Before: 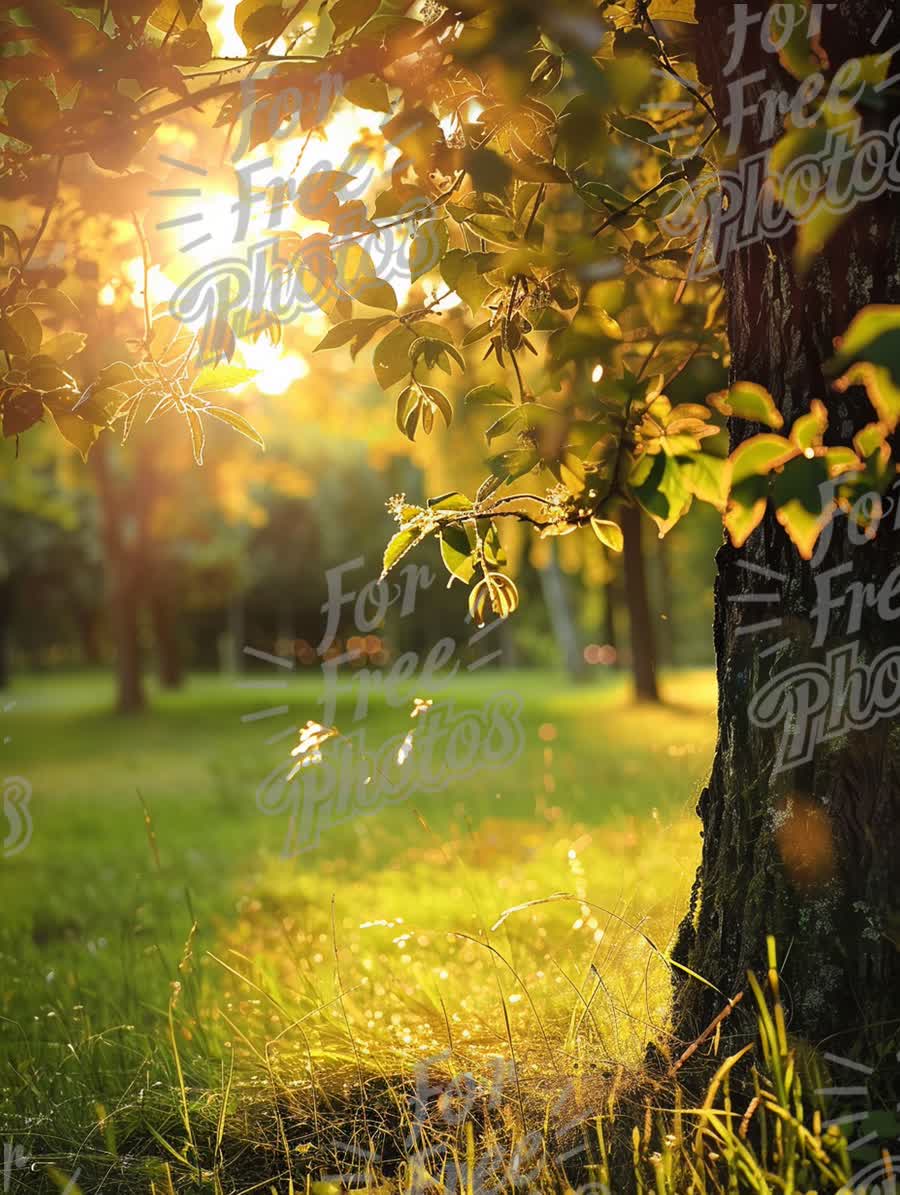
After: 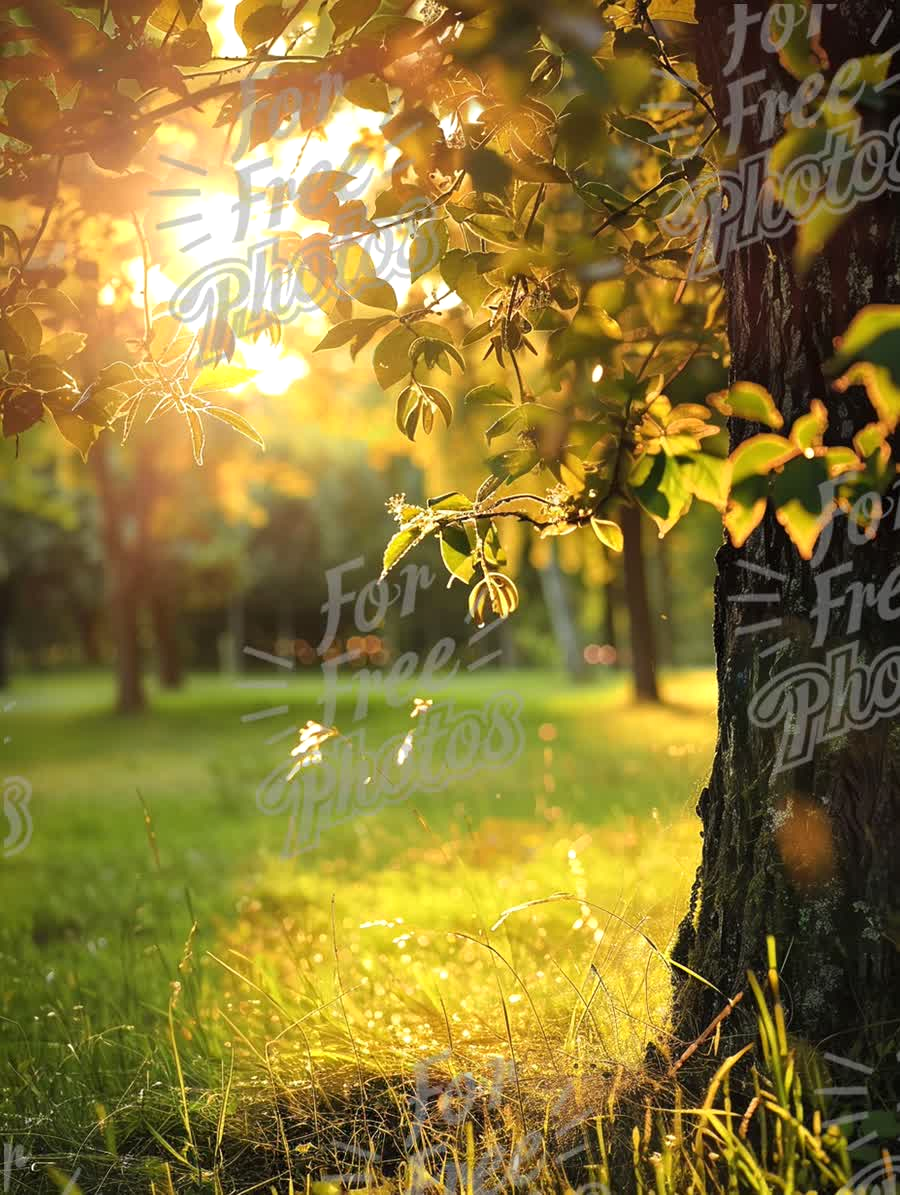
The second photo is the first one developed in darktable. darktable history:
exposure: exposure 0.195 EV, compensate exposure bias true, compensate highlight preservation false
local contrast: mode bilateral grid, contrast 11, coarseness 26, detail 115%, midtone range 0.2
